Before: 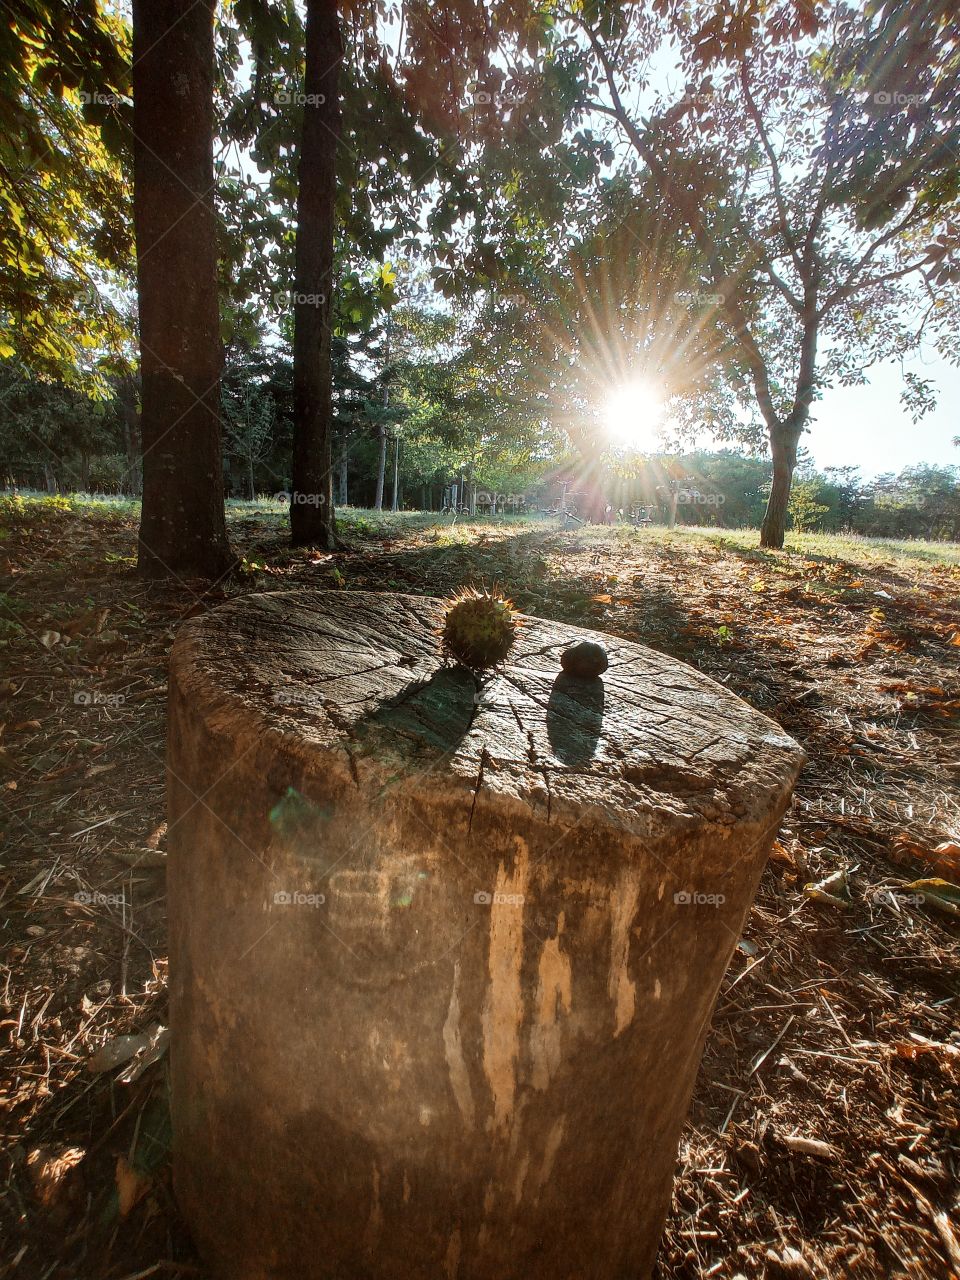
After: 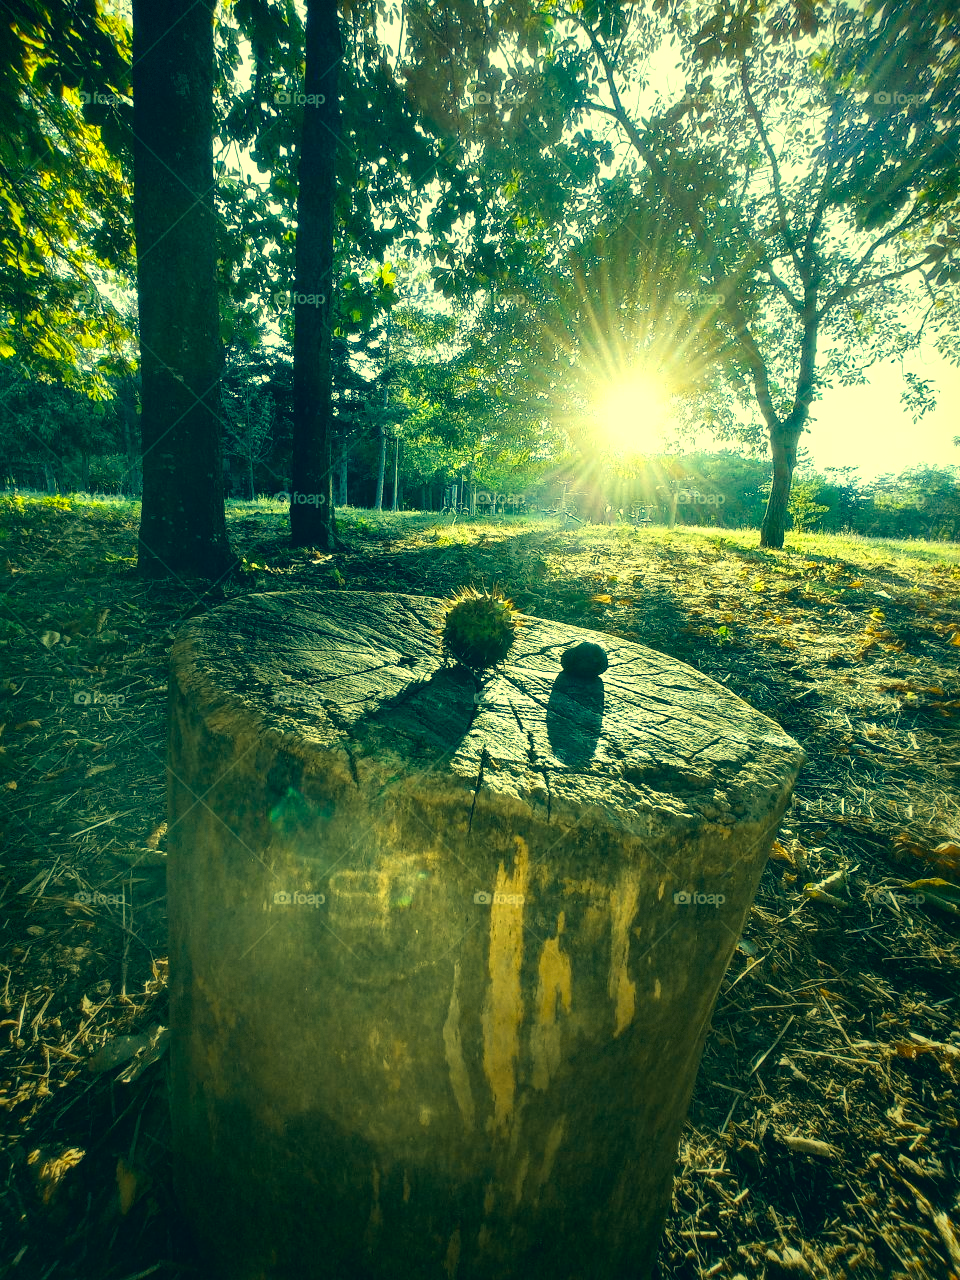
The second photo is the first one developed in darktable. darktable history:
exposure: black level correction 0.001, exposure 0.5 EV, compensate exposure bias true, compensate highlight preservation false
color correction: highlights a* -15.58, highlights b* 40, shadows a* -40, shadows b* -26.18
vignetting: fall-off start 68.33%, fall-off radius 30%, saturation 0.042, center (-0.066, -0.311), width/height ratio 0.992, shape 0.85, dithering 8-bit output
